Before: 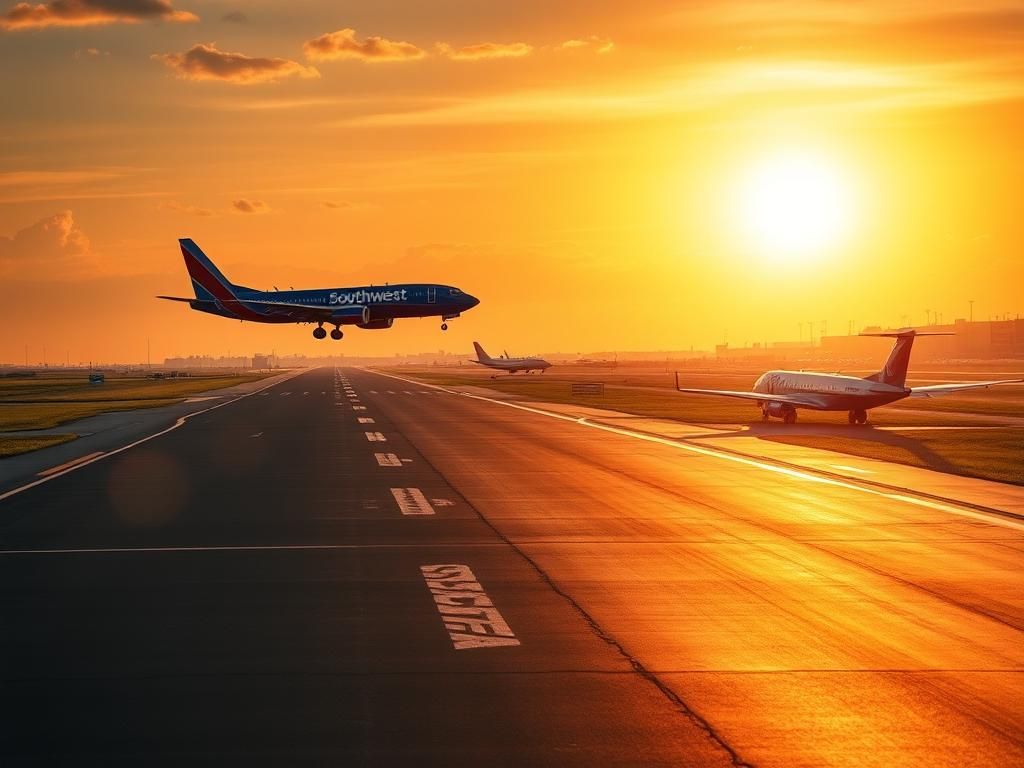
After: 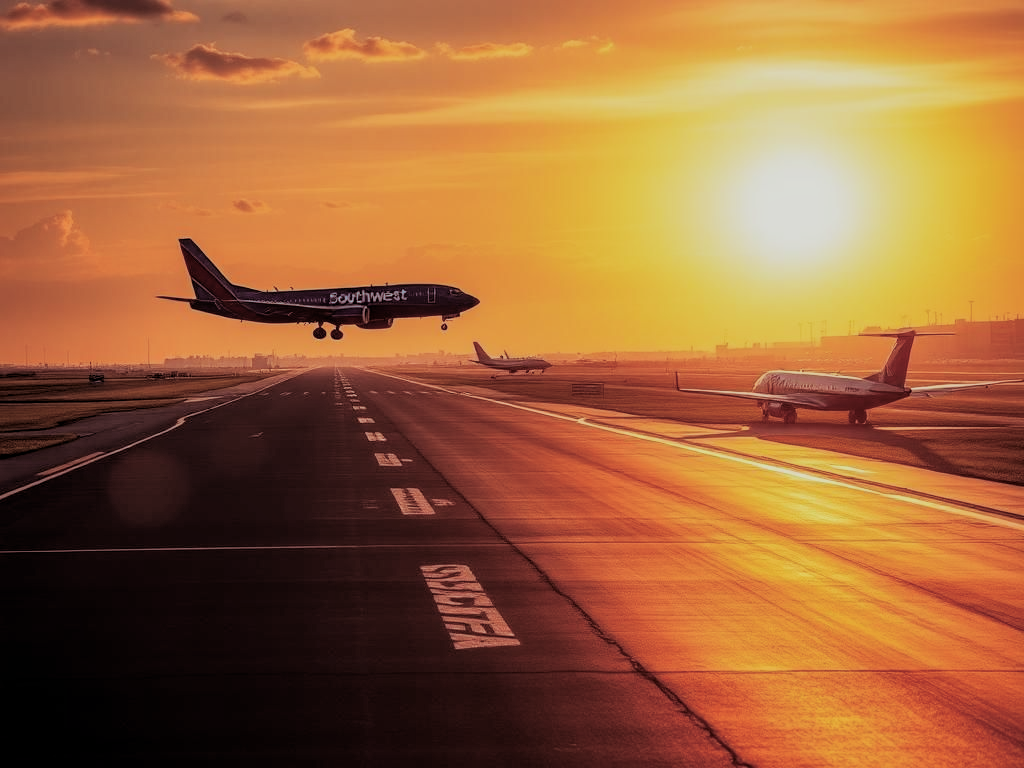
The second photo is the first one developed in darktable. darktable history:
split-toning: on, module defaults
local contrast: on, module defaults
exposure: compensate highlight preservation false
filmic rgb: black relative exposure -7.65 EV, white relative exposure 4.56 EV, hardness 3.61
